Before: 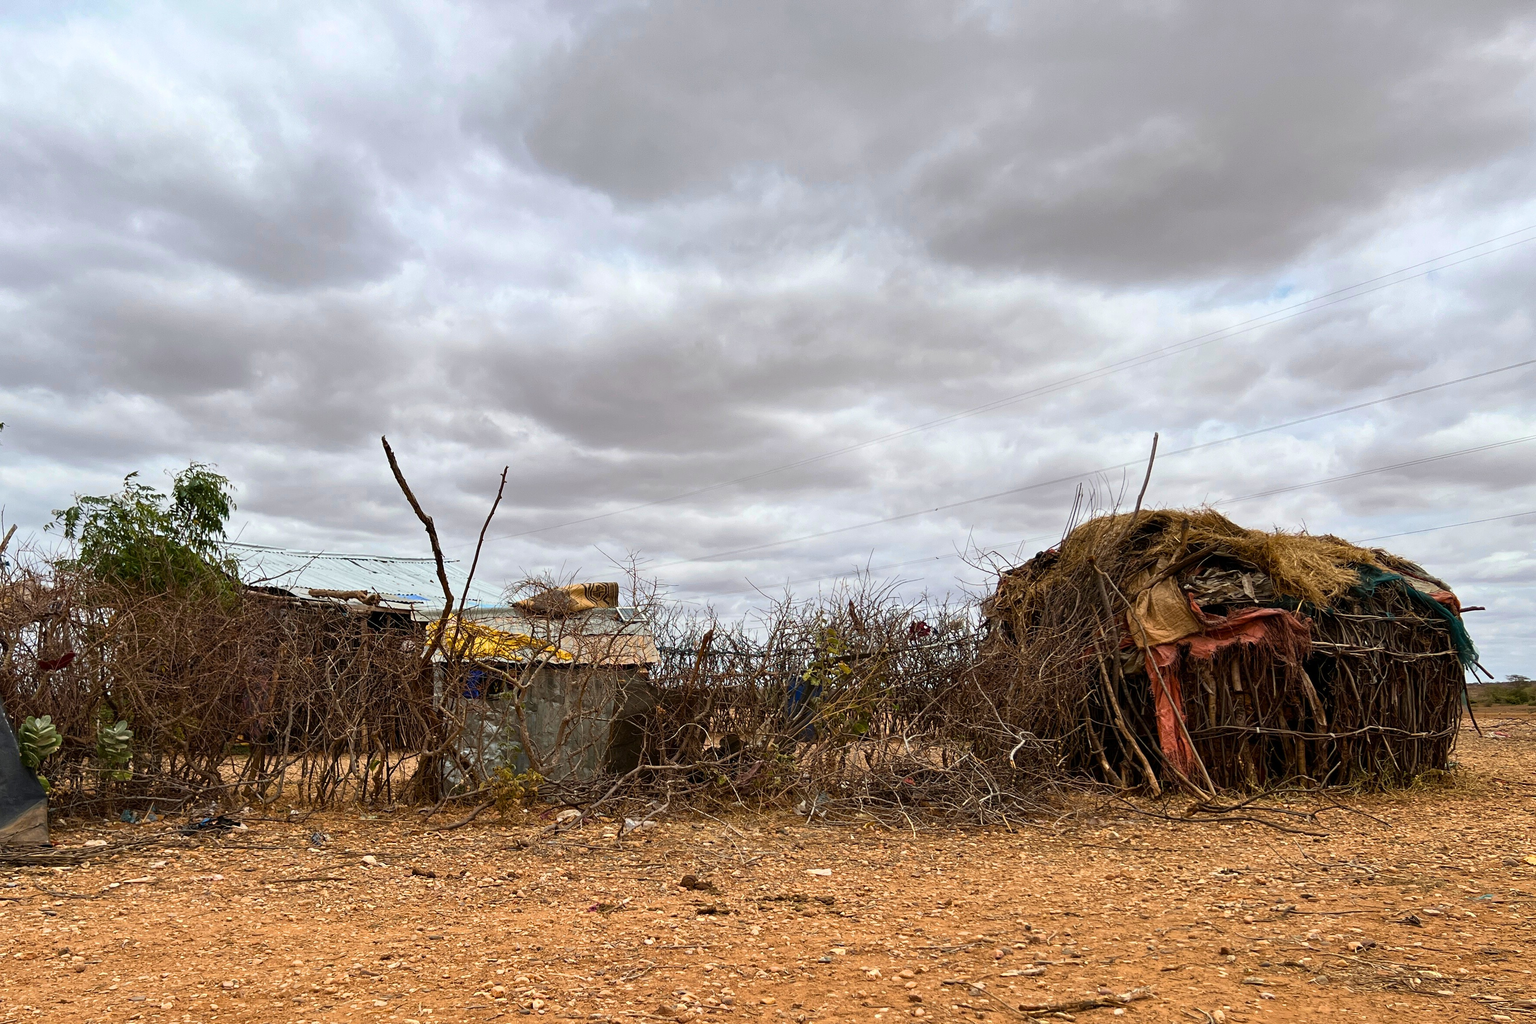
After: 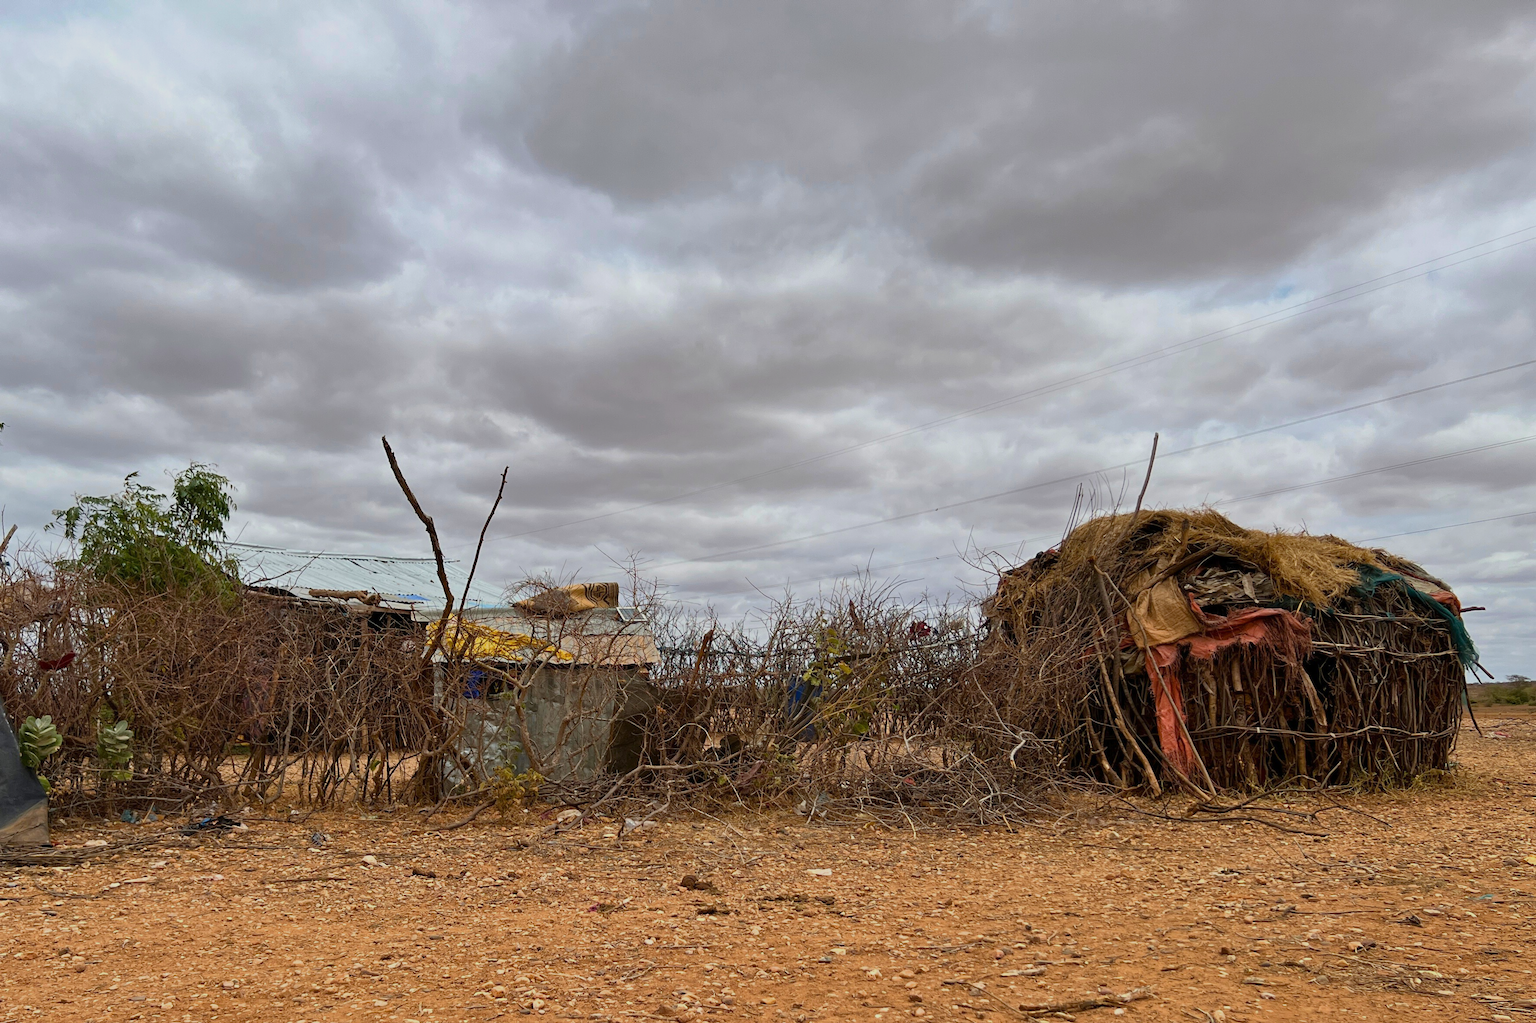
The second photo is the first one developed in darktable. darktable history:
tone equalizer: -8 EV 0.25 EV, -7 EV 0.417 EV, -6 EV 0.417 EV, -5 EV 0.25 EV, -3 EV -0.25 EV, -2 EV -0.417 EV, -1 EV -0.417 EV, +0 EV -0.25 EV, edges refinement/feathering 500, mask exposure compensation -1.57 EV, preserve details guided filter
contrast equalizer: y [[0.5 ×4, 0.483, 0.43], [0.5 ×6], [0.5 ×6], [0 ×6], [0 ×6]]
